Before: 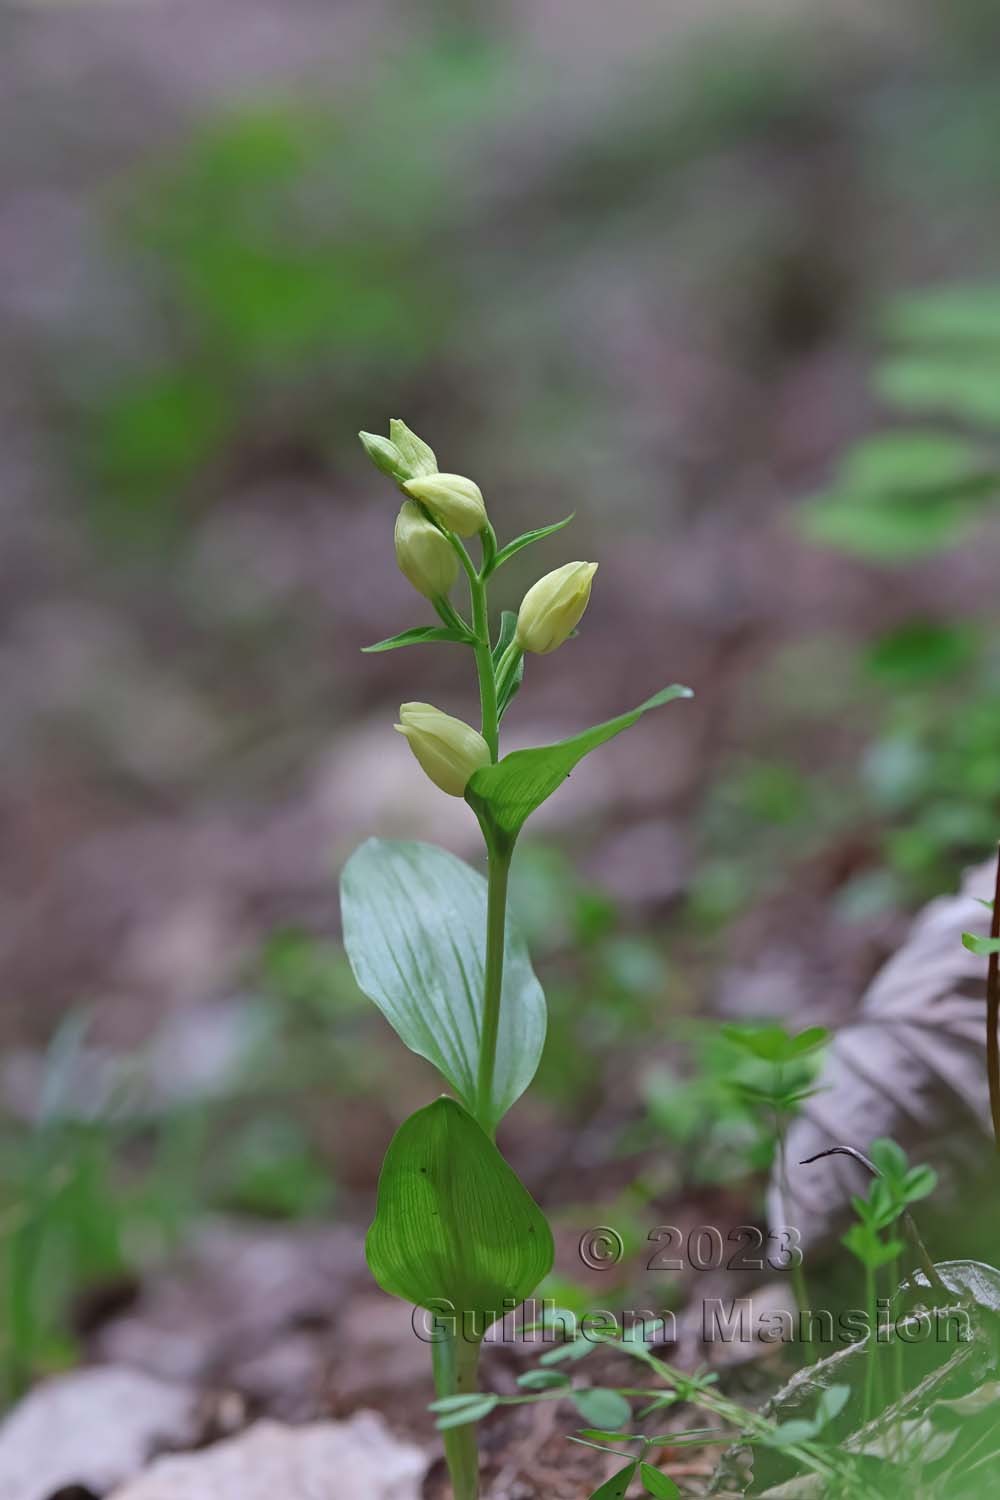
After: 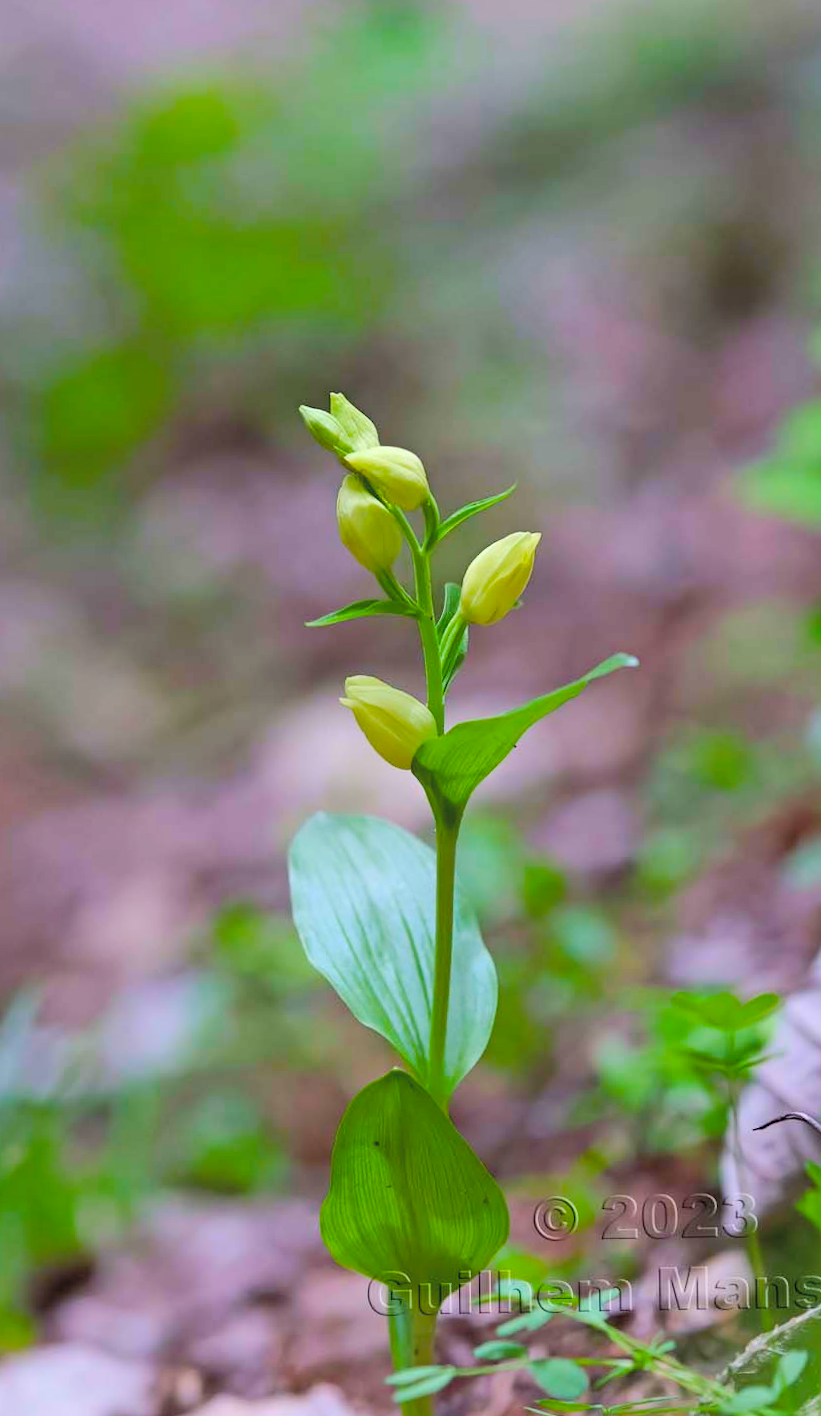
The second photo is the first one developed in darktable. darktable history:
global tonemap: drago (0.7, 100)
crop and rotate: angle 1°, left 4.281%, top 0.642%, right 11.383%, bottom 2.486%
color balance rgb: global offset › luminance -0.37%, perceptual saturation grading › highlights -17.77%, perceptual saturation grading › mid-tones 33.1%, perceptual saturation grading › shadows 50.52%, perceptual brilliance grading › highlights 20%, perceptual brilliance grading › mid-tones 20%, perceptual brilliance grading › shadows -20%, global vibrance 50%
